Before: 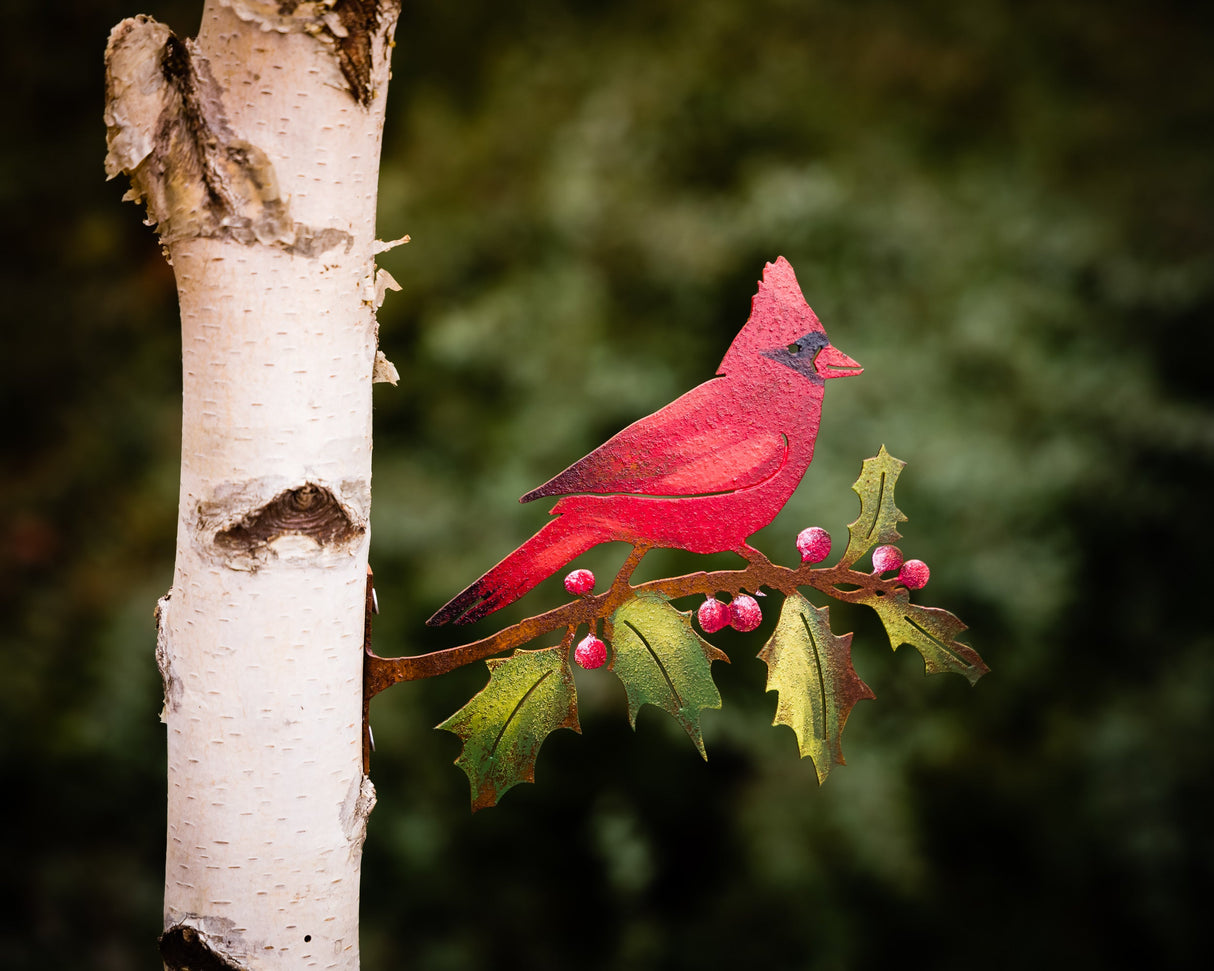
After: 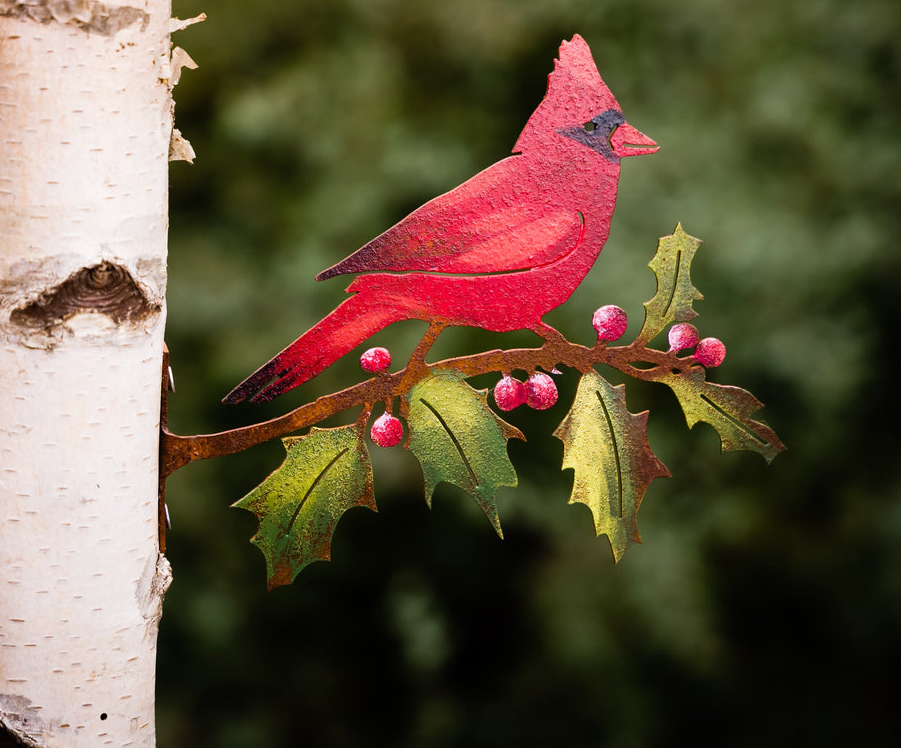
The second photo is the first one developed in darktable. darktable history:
tone equalizer: on, module defaults
crop: left 16.873%, top 22.92%, right 8.874%
